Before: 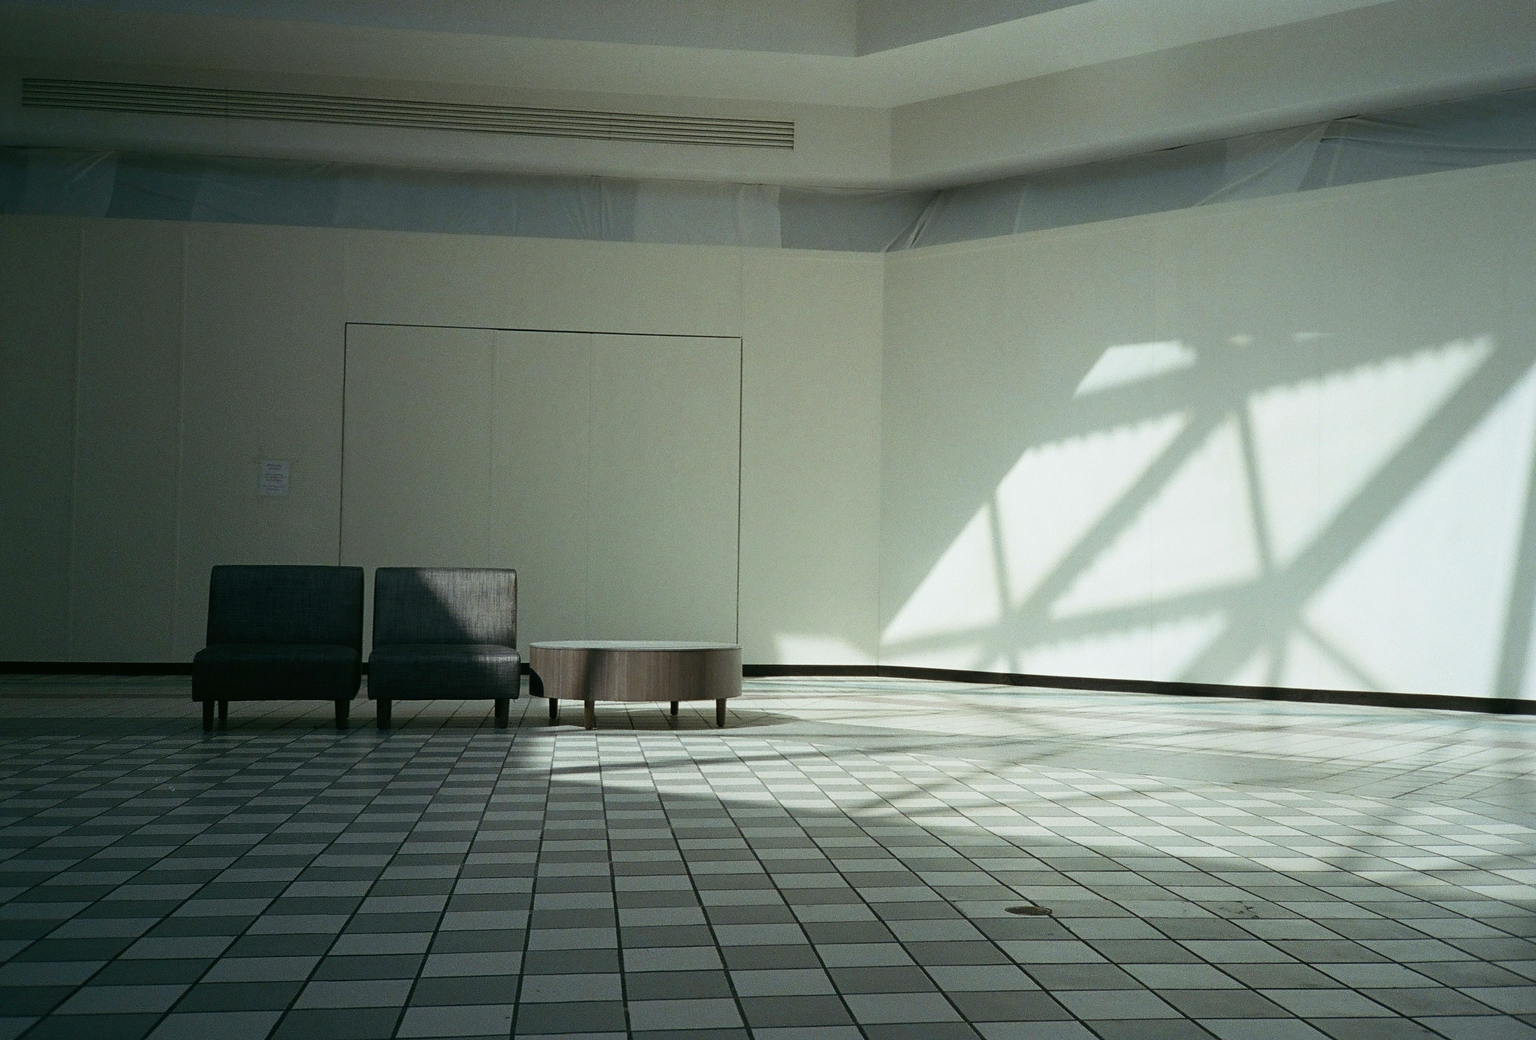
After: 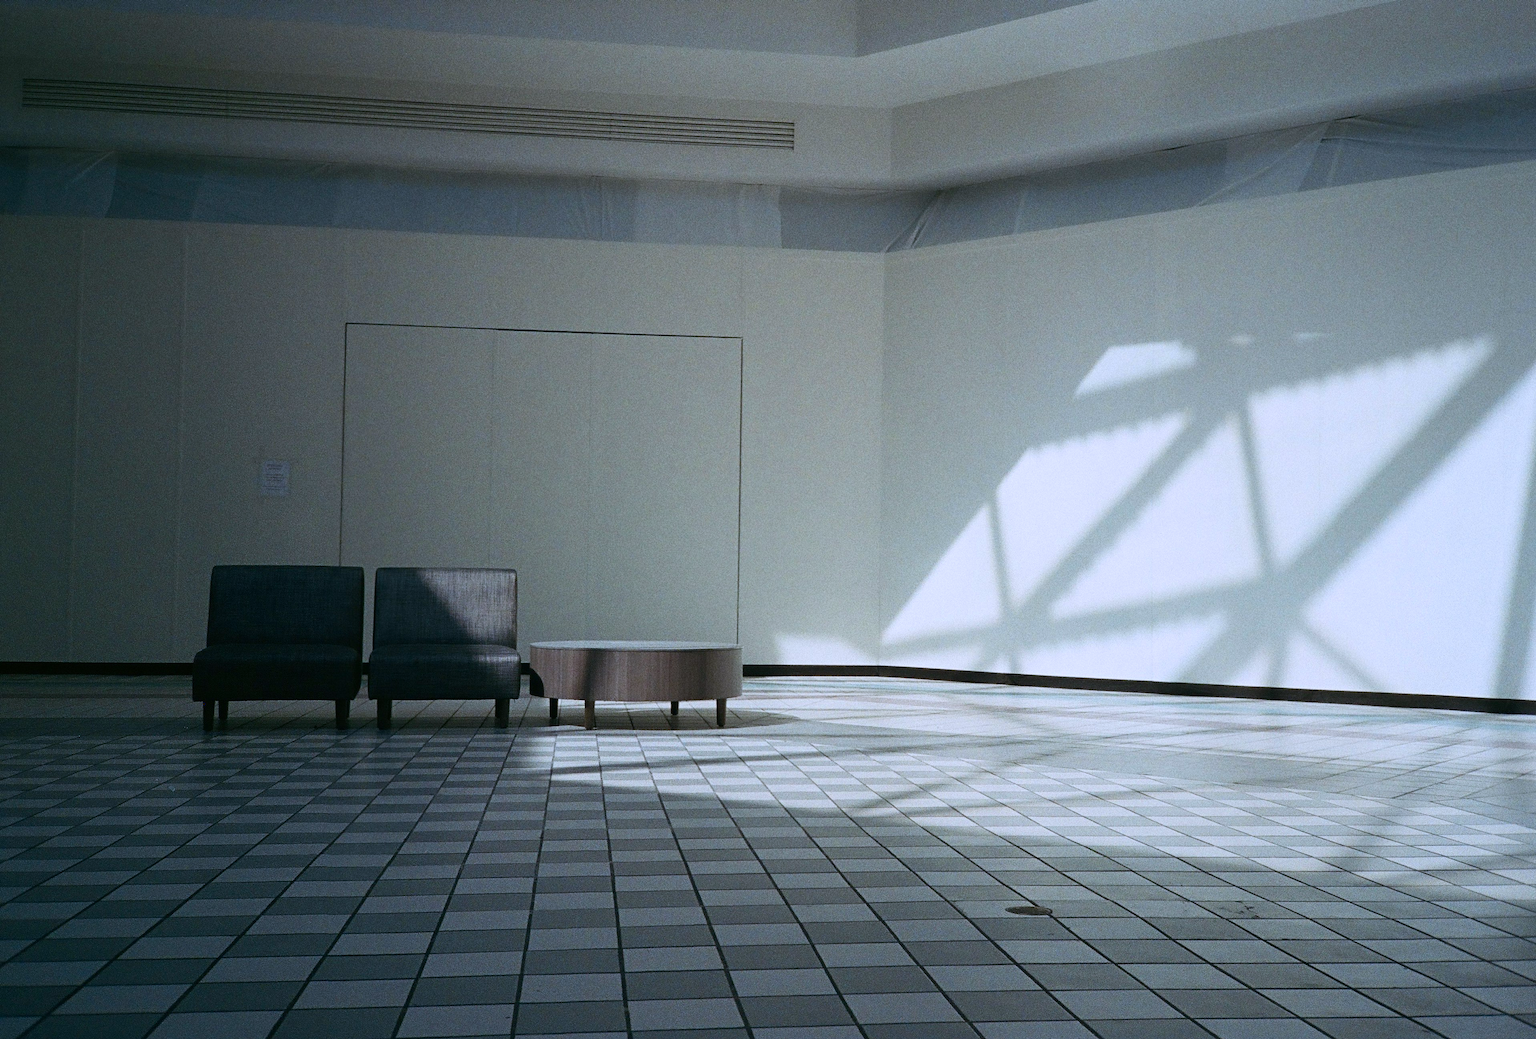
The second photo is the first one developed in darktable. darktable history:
color calibration: output R [0.999, 0.026, -0.11, 0], output G [-0.019, 1.037, -0.099, 0], output B [0.022, -0.023, 0.902, 0], illuminant custom, x 0.367, y 0.392, temperature 4437.75 K, clip negative RGB from gamut false
grain: coarseness 7.08 ISO, strength 21.67%, mid-tones bias 59.58%
